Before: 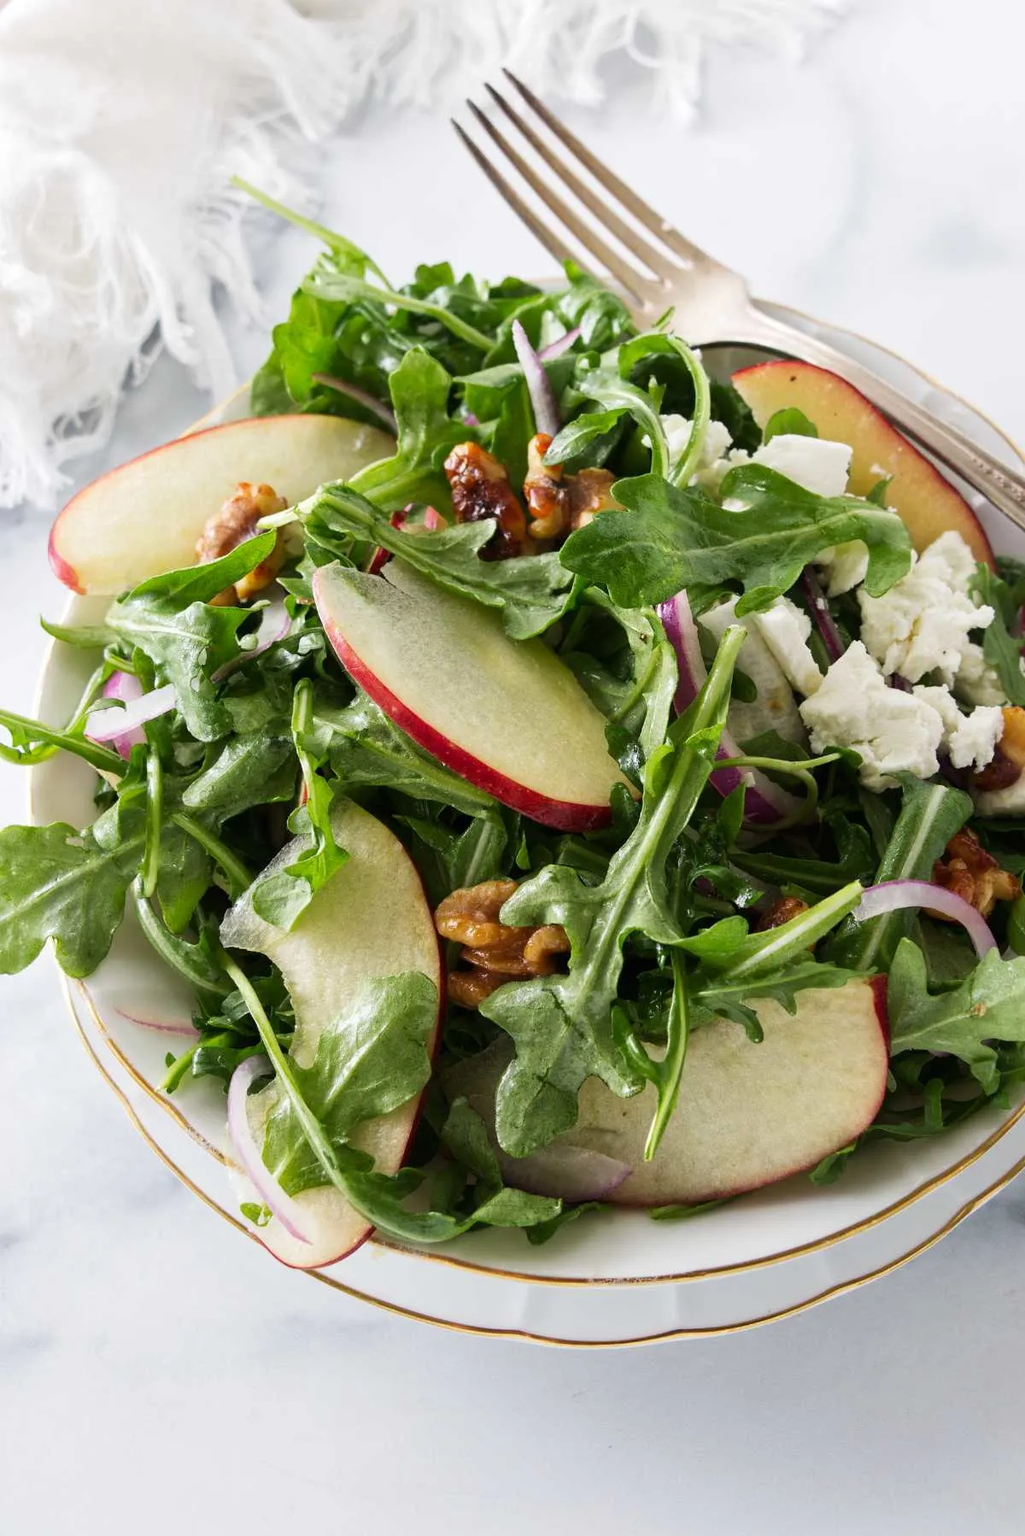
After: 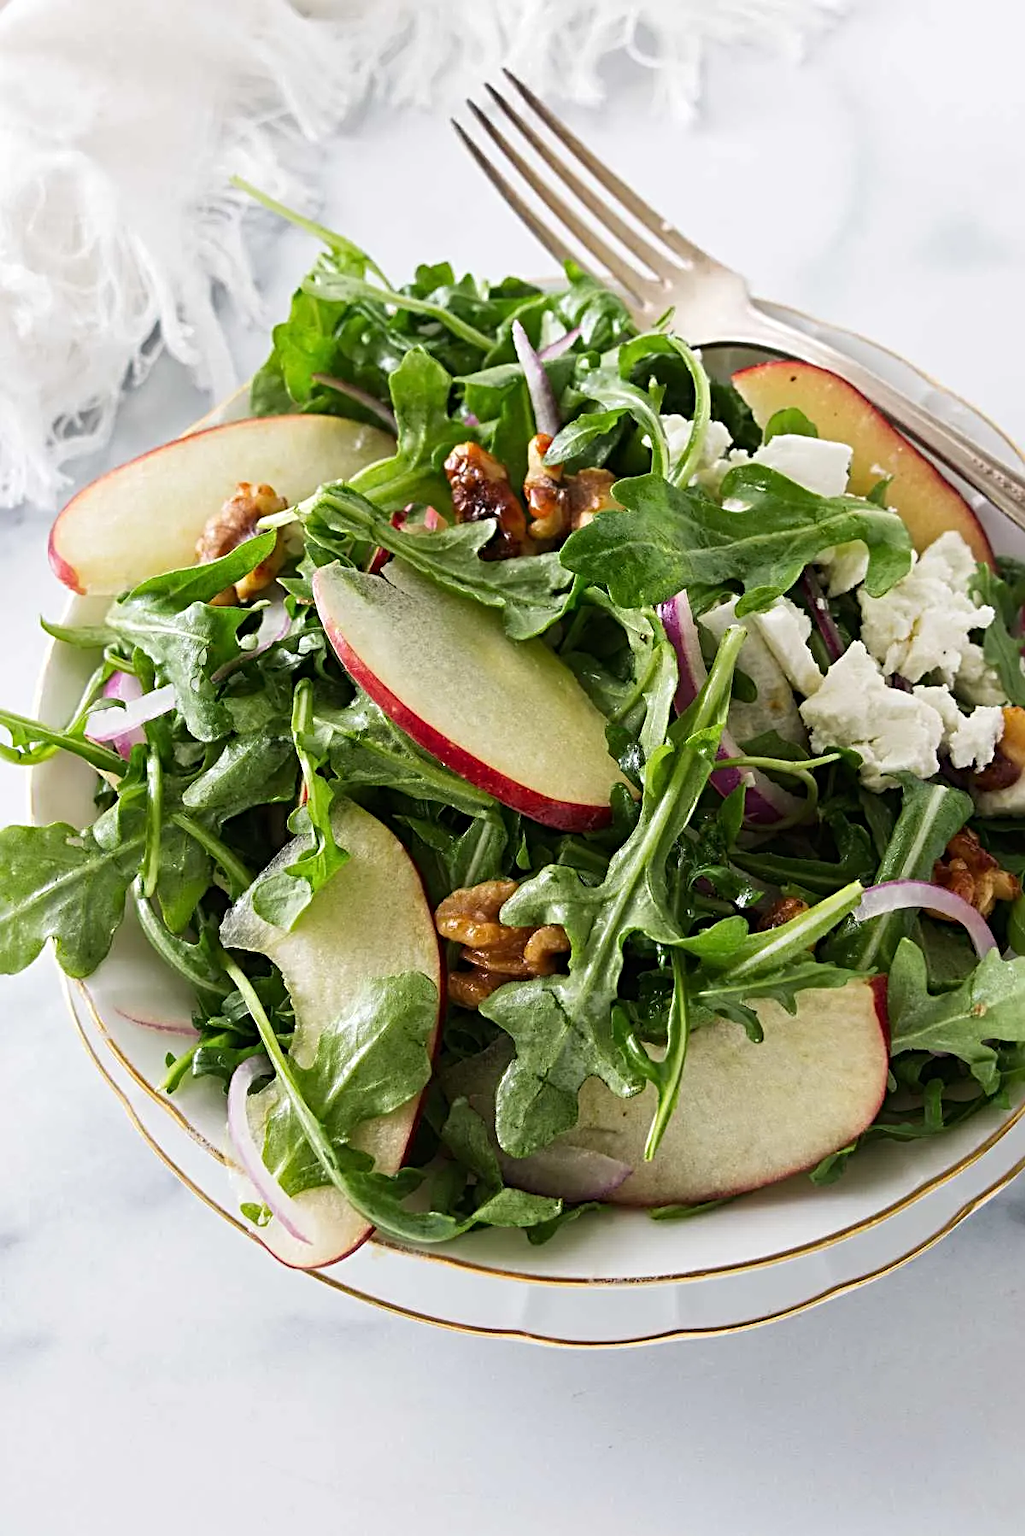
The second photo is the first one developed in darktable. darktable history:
sharpen: radius 3.958
